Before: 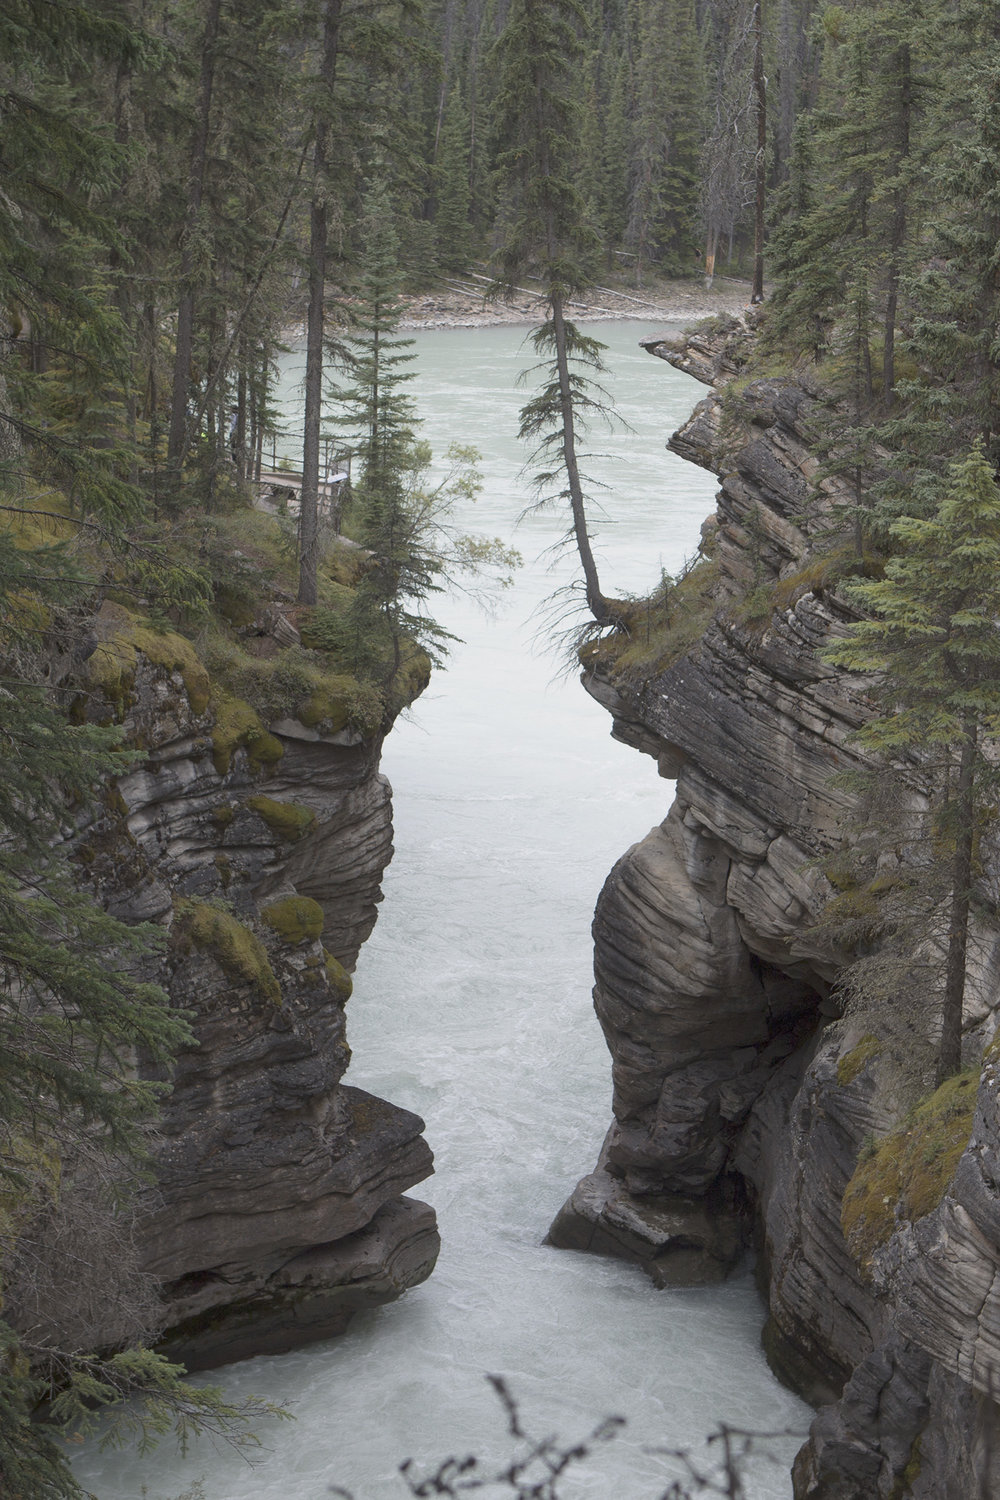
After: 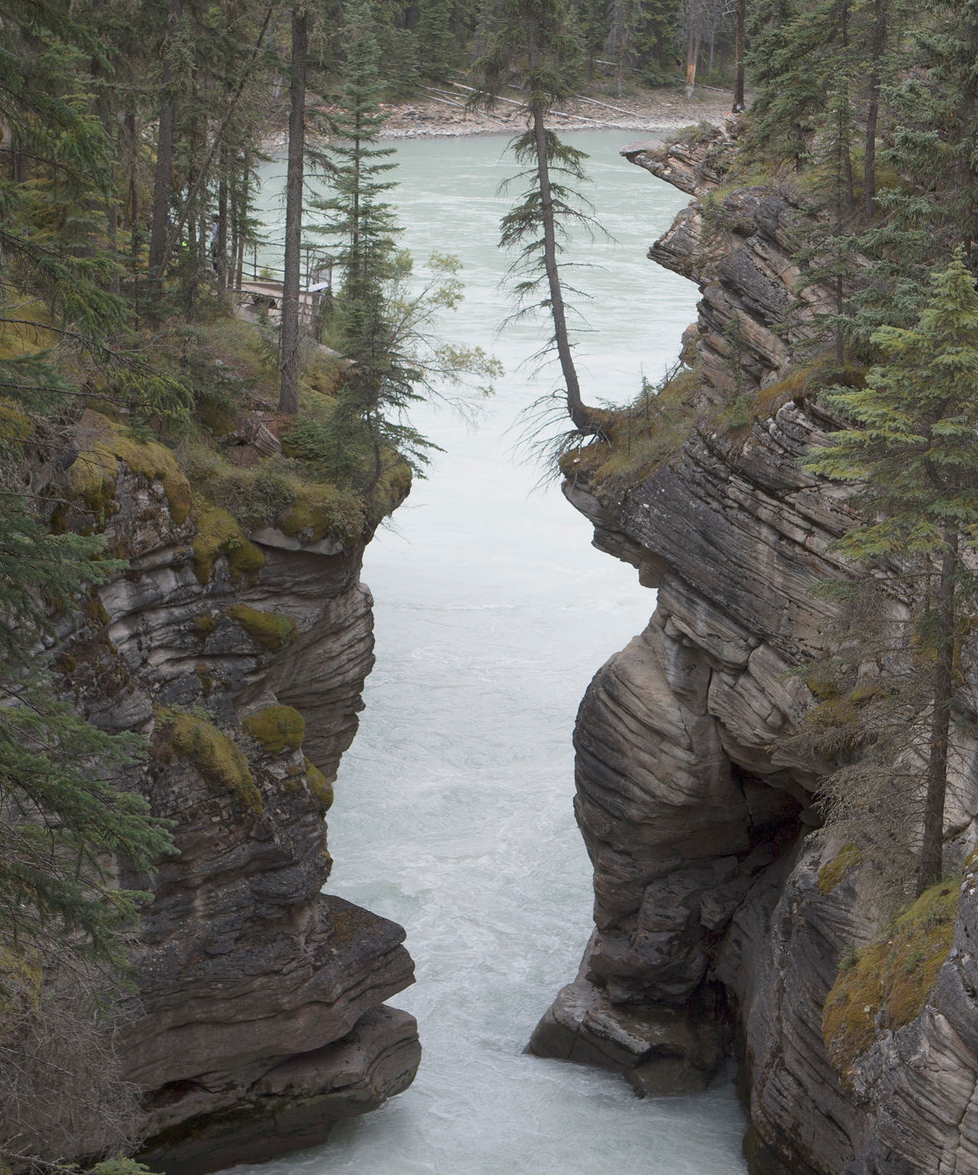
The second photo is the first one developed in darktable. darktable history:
crop and rotate: left 1.934%, top 12.827%, right 0.23%, bottom 8.814%
